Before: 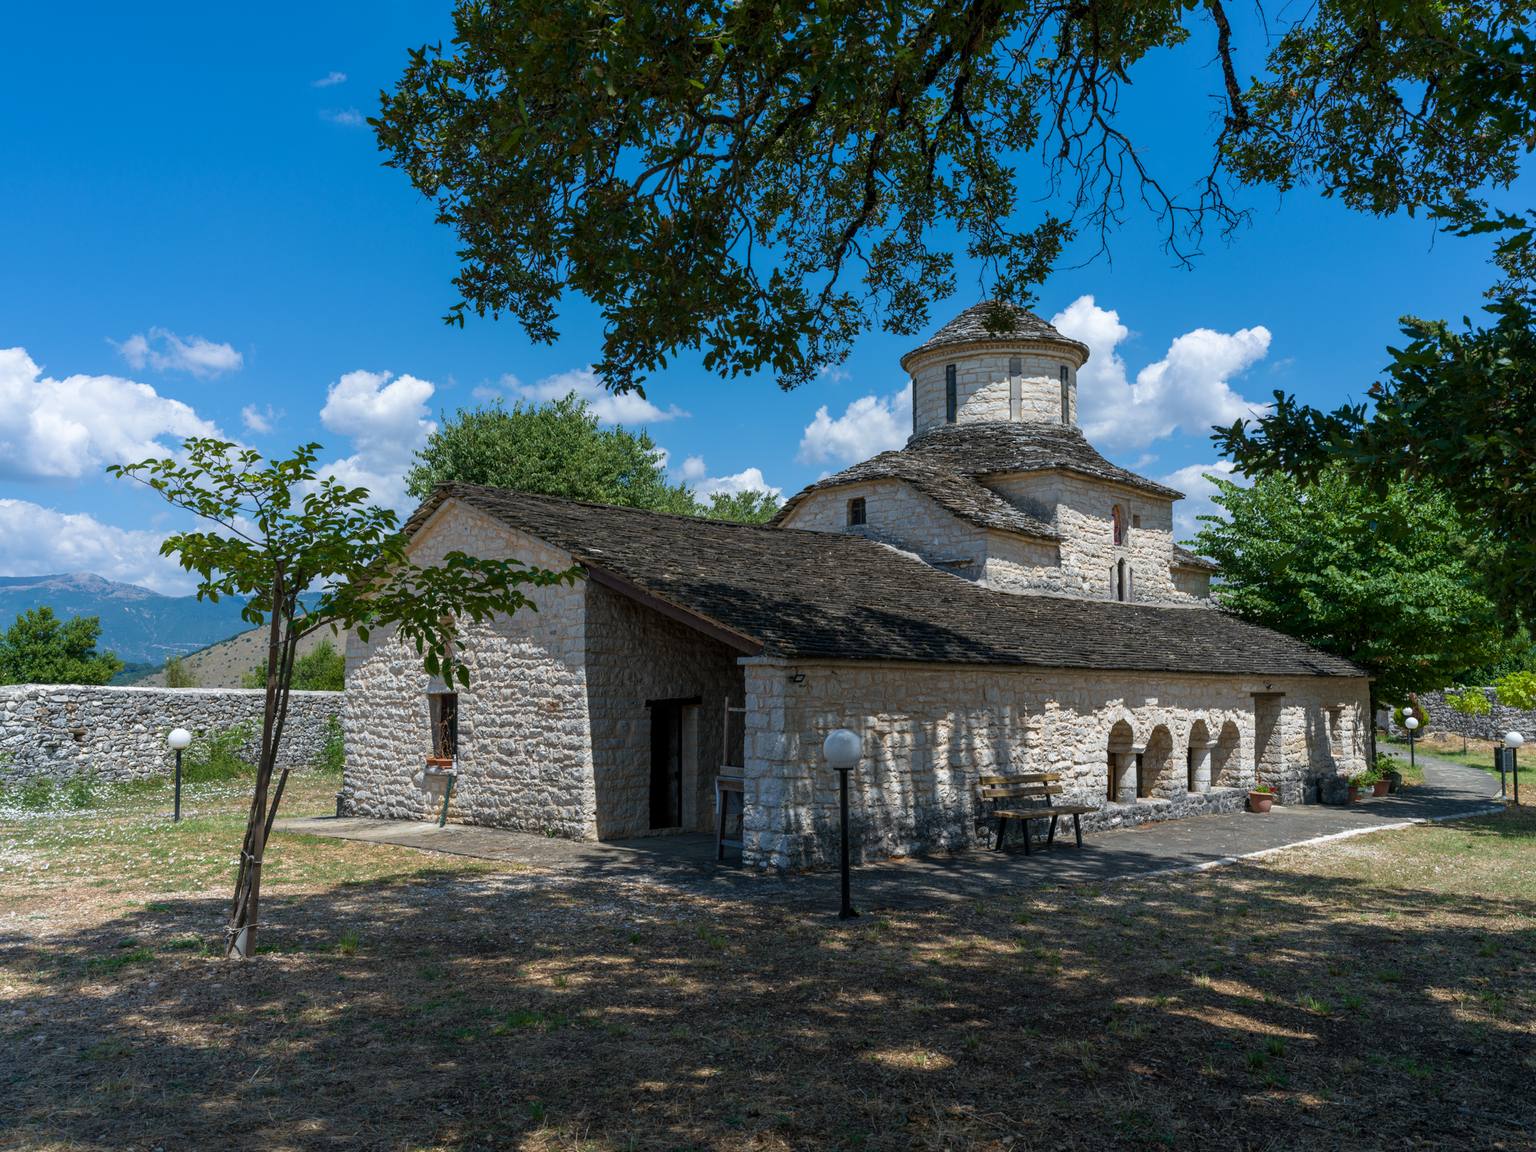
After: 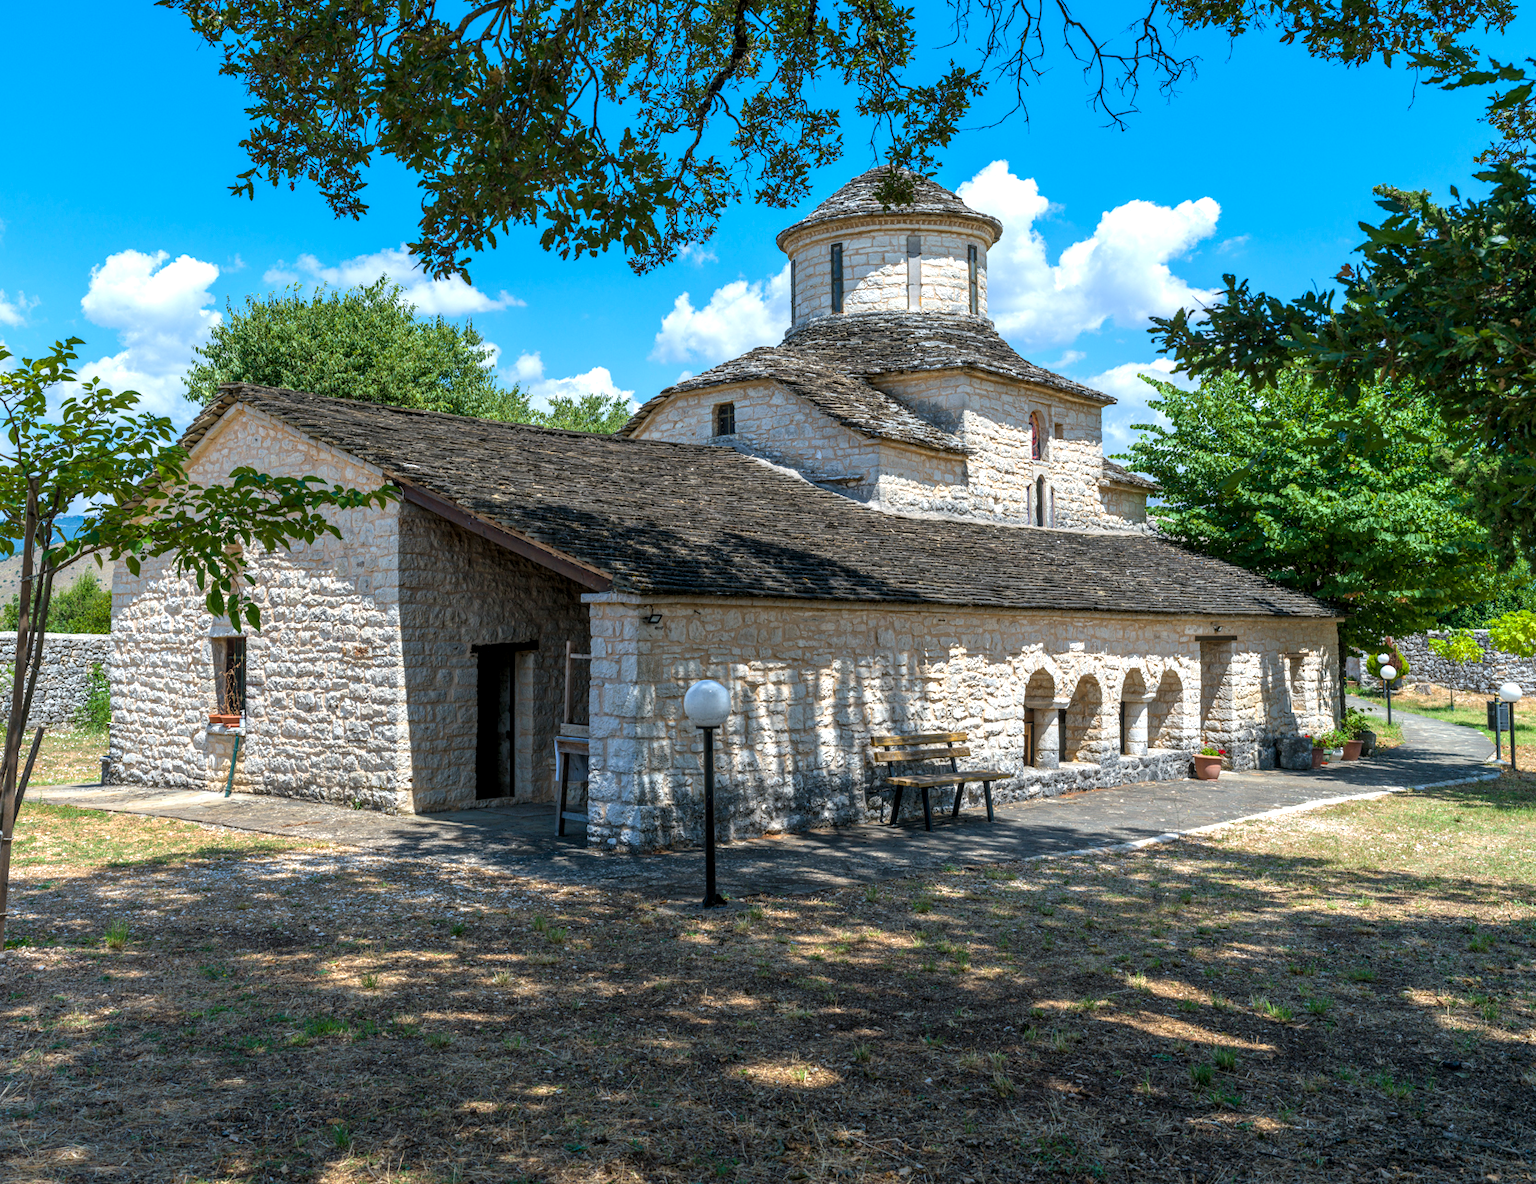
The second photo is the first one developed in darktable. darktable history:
local contrast: on, module defaults
exposure: exposure 0.602 EV, compensate highlight preservation false
contrast brightness saturation: contrast 0.072, brightness 0.079, saturation 0.177
crop: left 16.432%, top 14.045%
